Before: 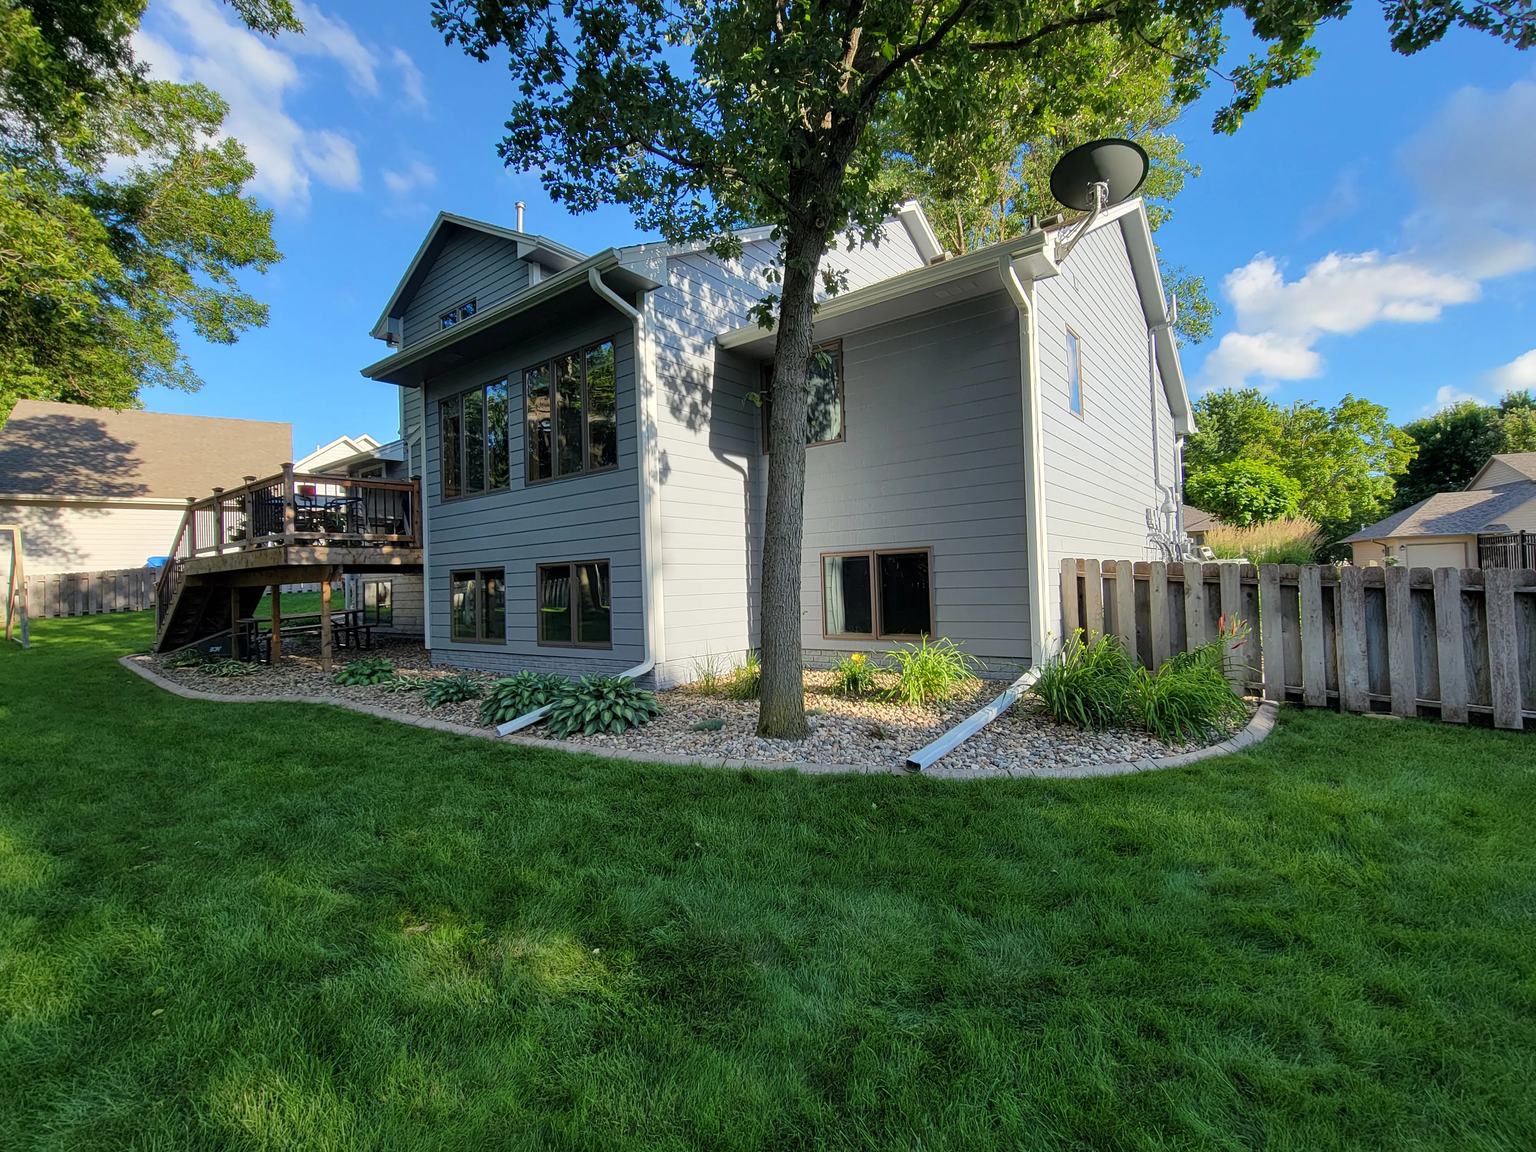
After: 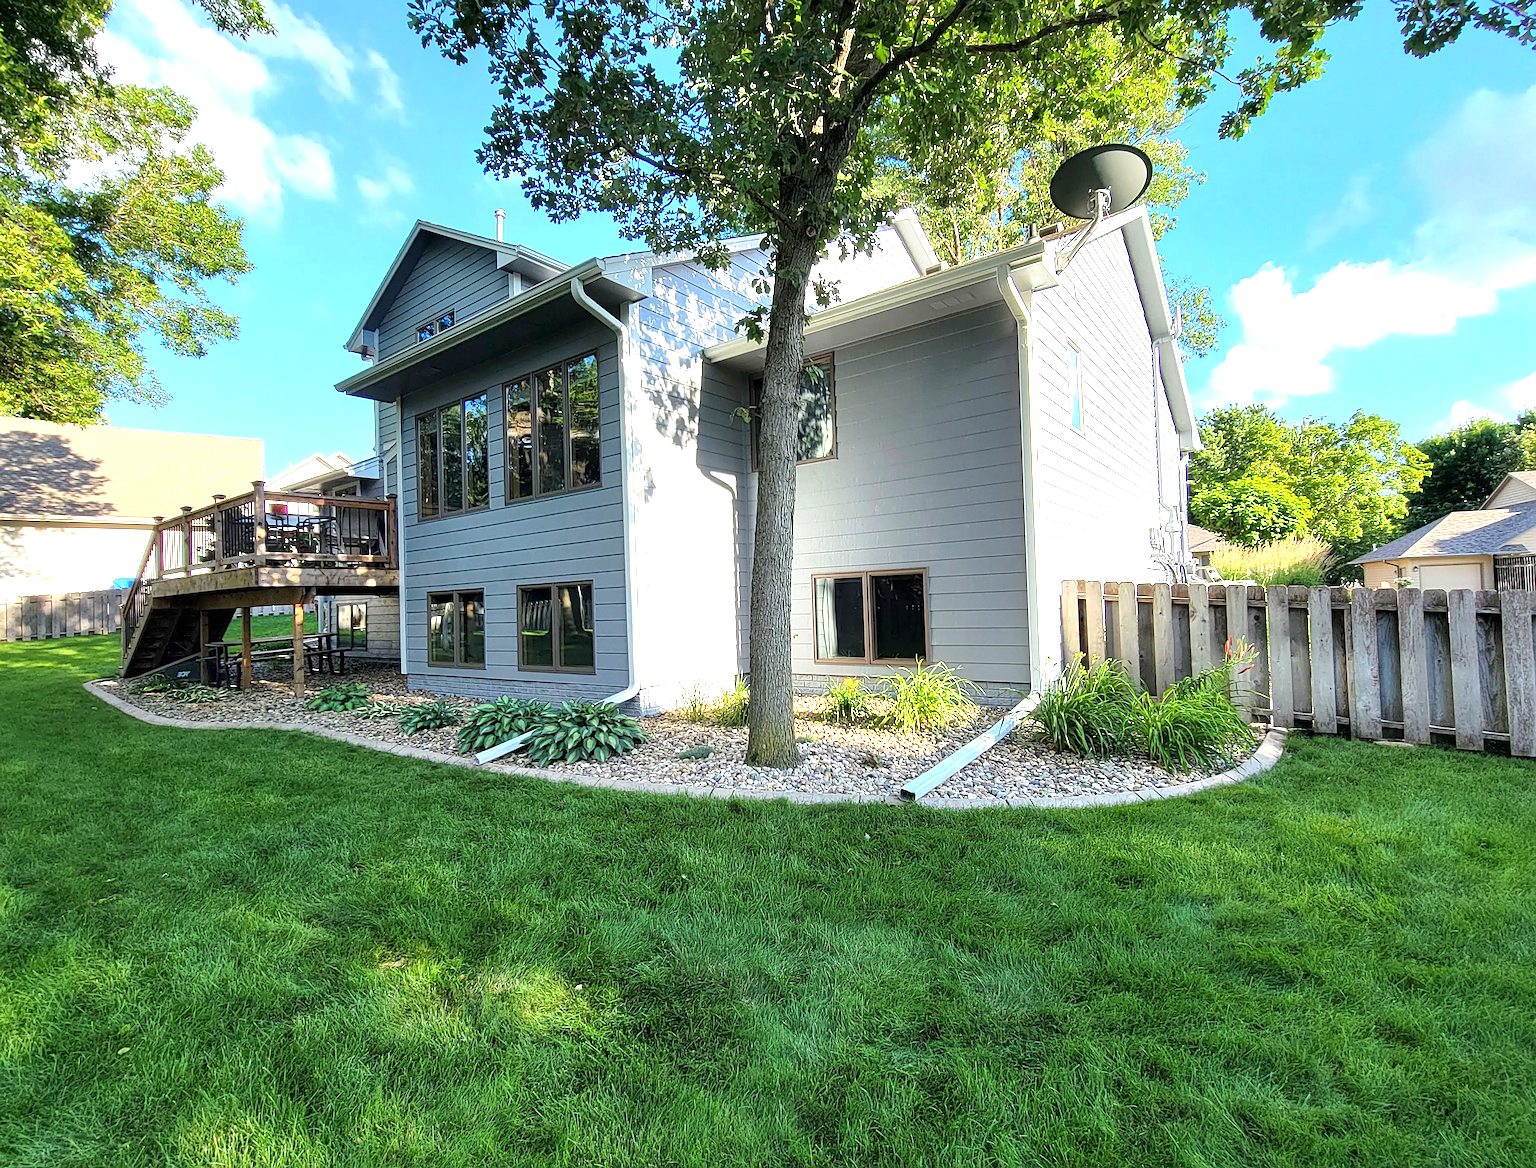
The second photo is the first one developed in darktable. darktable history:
crop and rotate: left 2.536%, right 1.107%, bottom 2.246%
sharpen: on, module defaults
exposure: exposure 1.25 EV, compensate exposure bias true, compensate highlight preservation false
